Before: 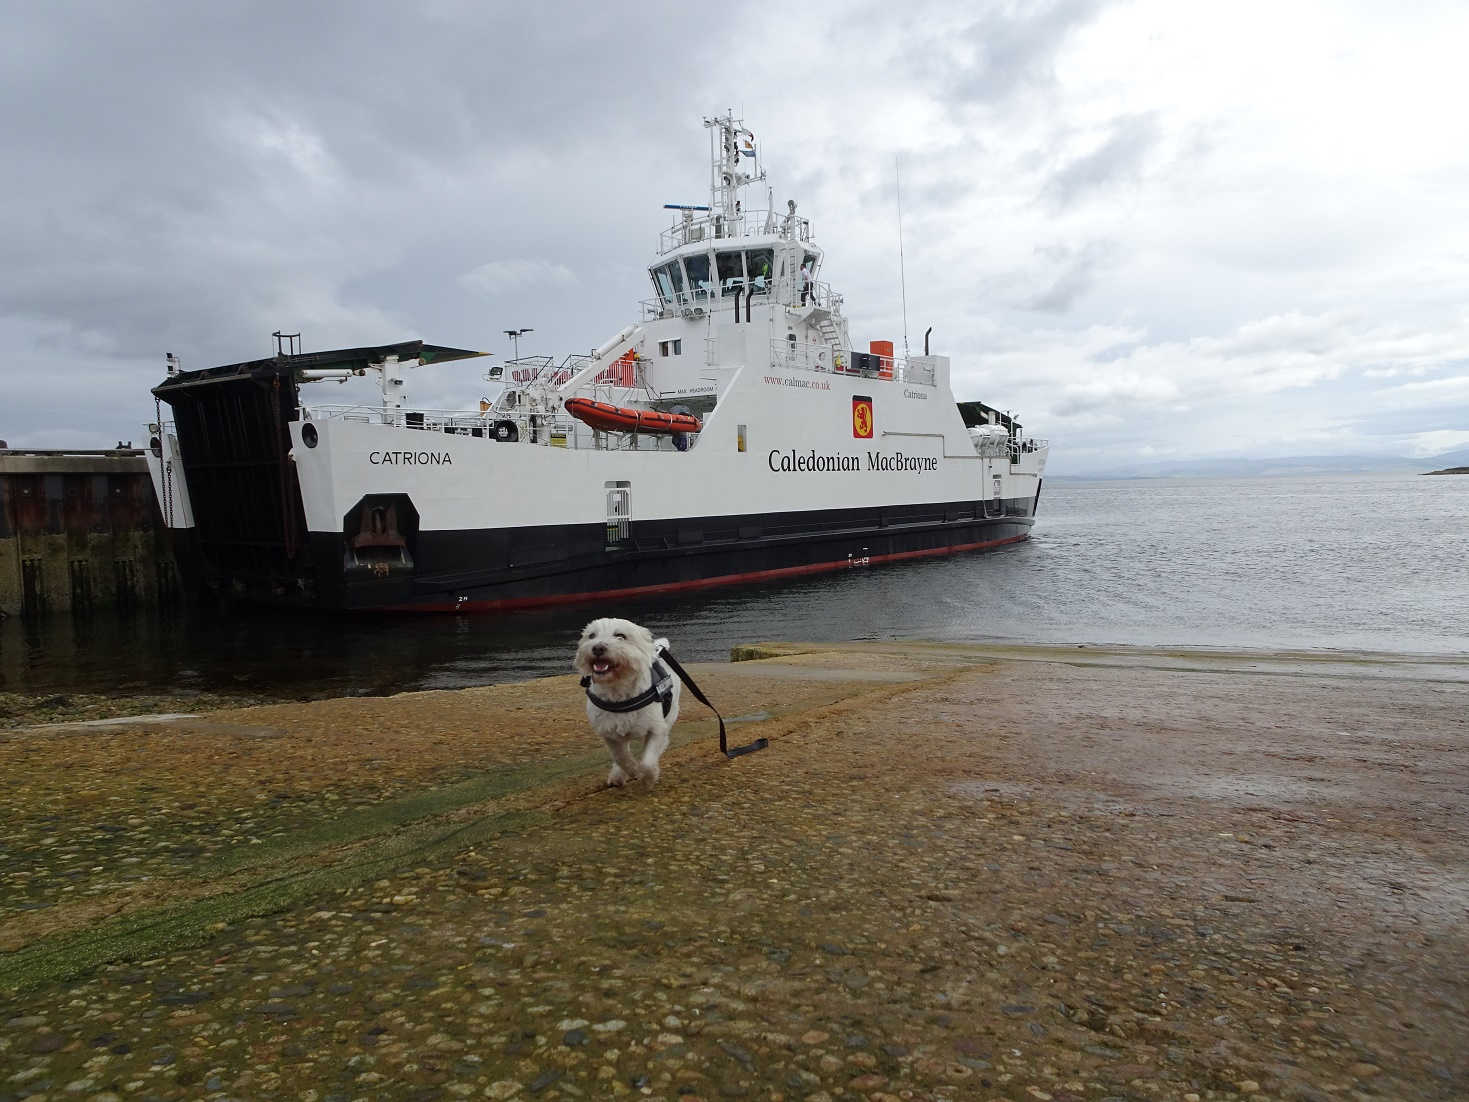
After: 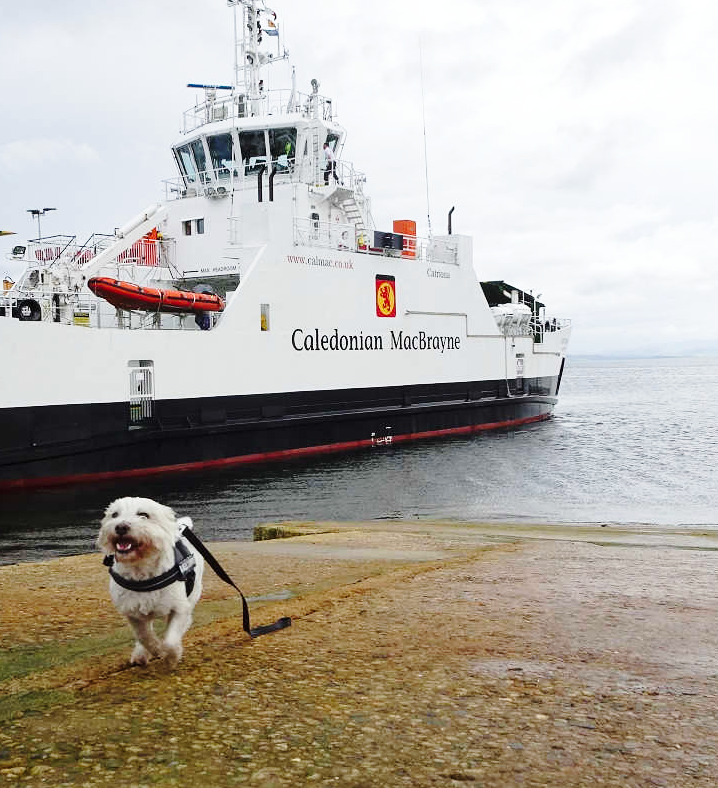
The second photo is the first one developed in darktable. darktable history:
crop: left 32.508%, top 10.994%, right 18.592%, bottom 17.439%
base curve: curves: ch0 [(0, 0) (0.028, 0.03) (0.121, 0.232) (0.46, 0.748) (0.859, 0.968) (1, 1)], preserve colors none
exposure: compensate exposure bias true, compensate highlight preservation false
